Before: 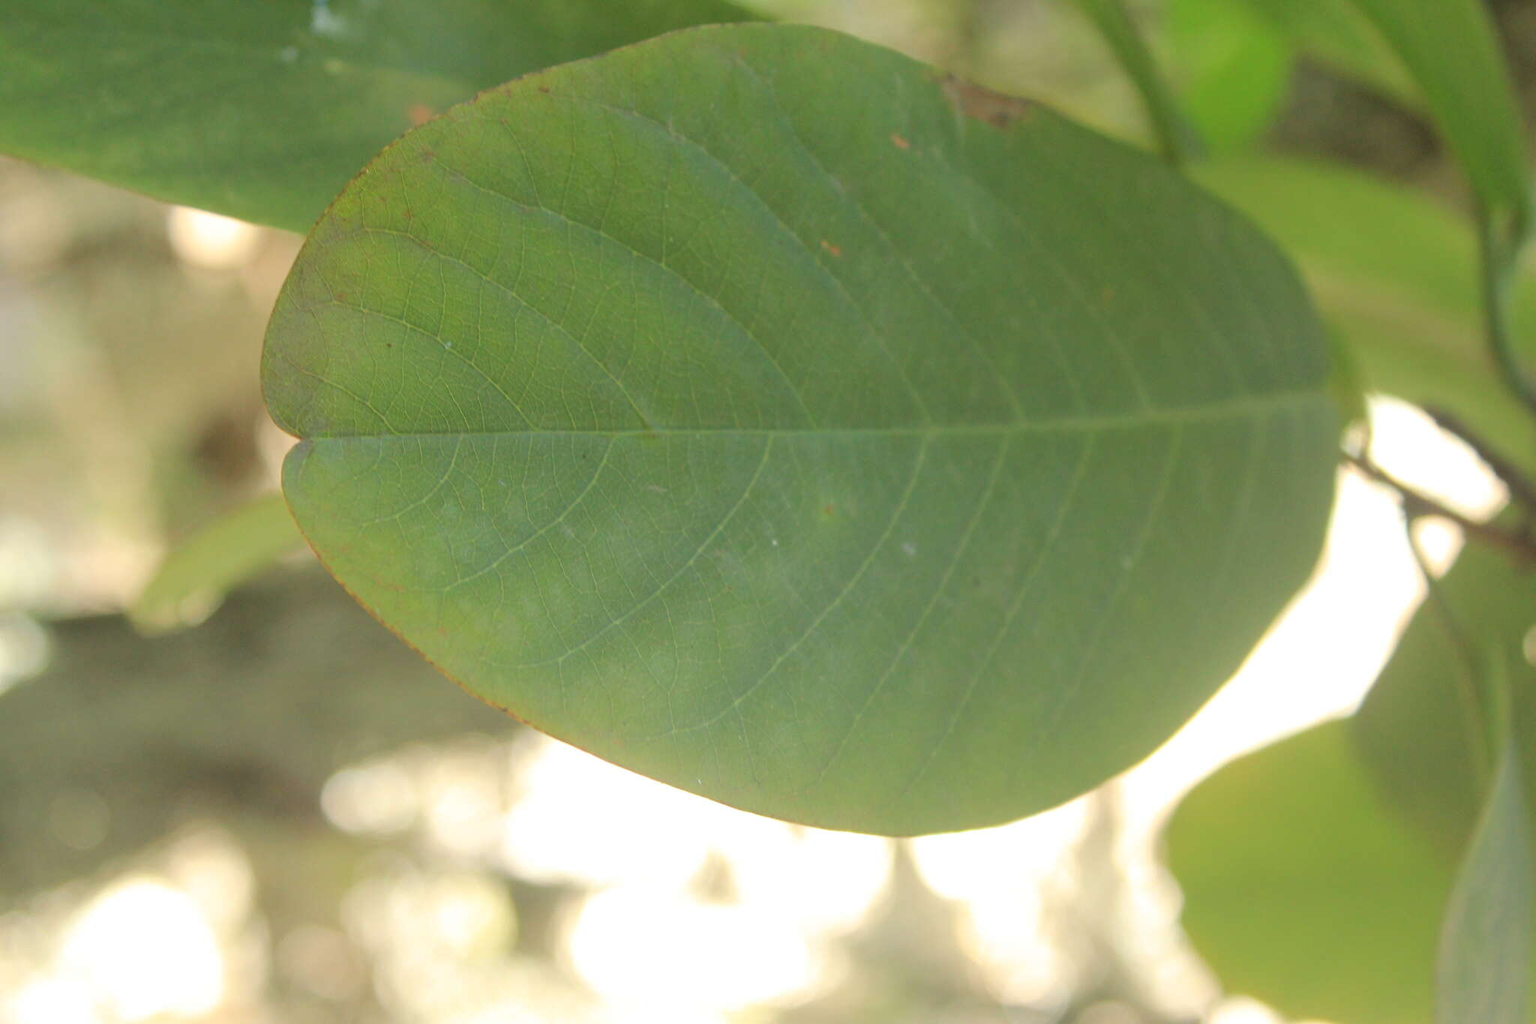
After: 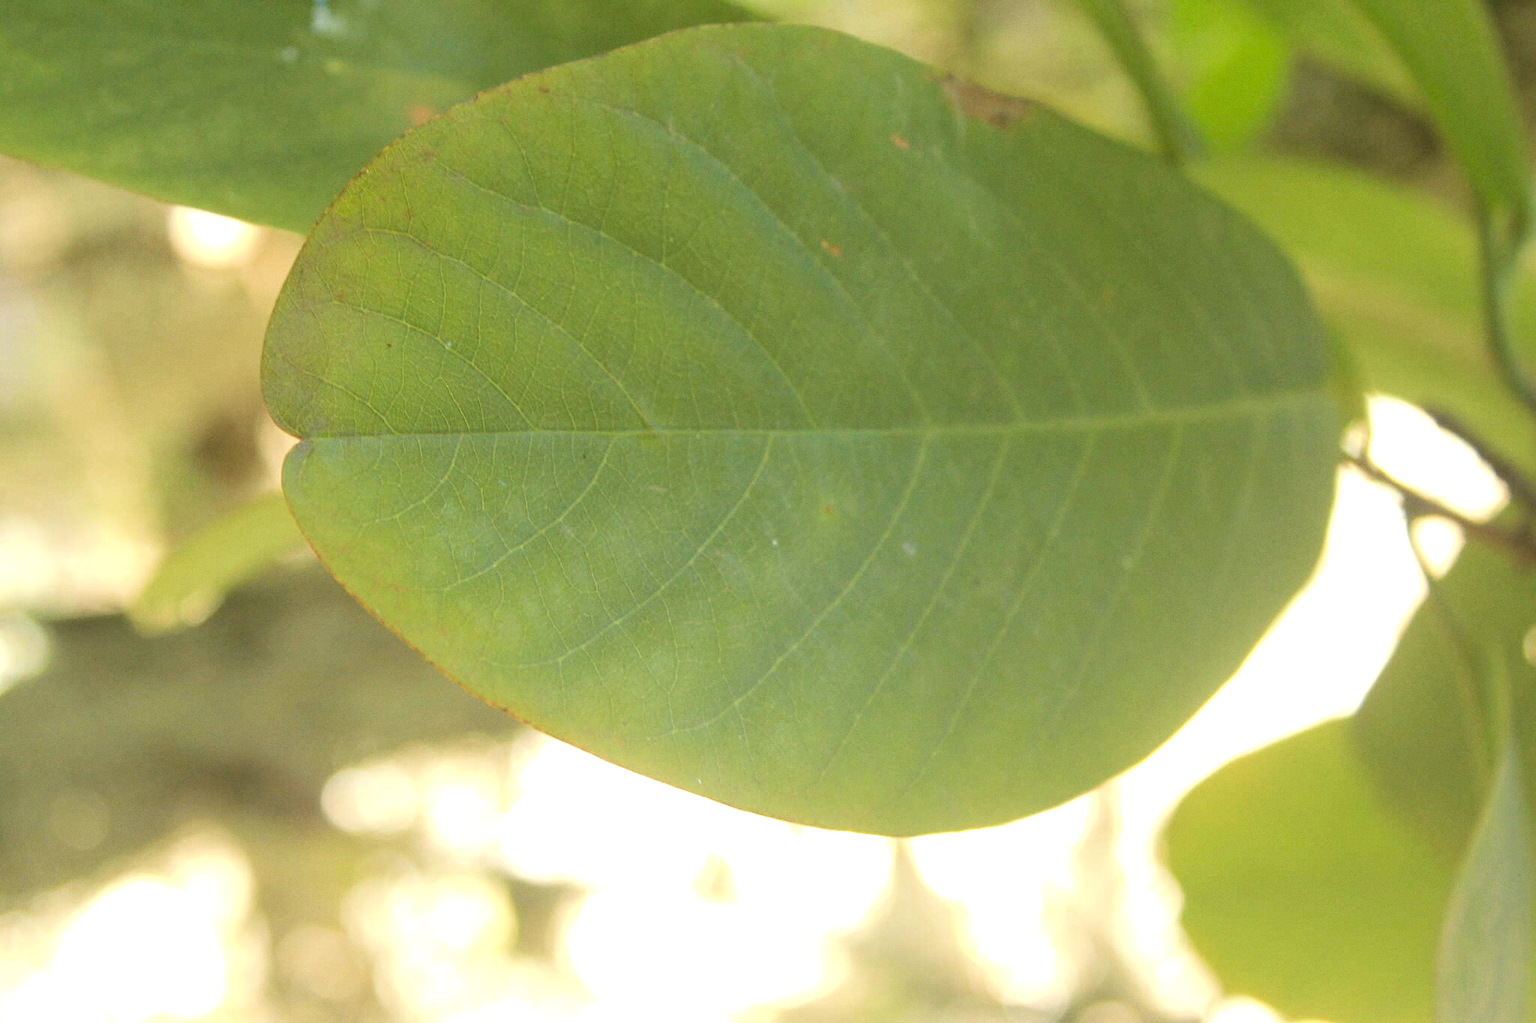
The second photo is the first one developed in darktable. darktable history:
grain: coarseness 0.09 ISO, strength 16.61%
velvia: on, module defaults
color contrast: green-magenta contrast 0.8, blue-yellow contrast 1.1, unbound 0
exposure: black level correction 0.005, exposure 0.417 EV, compensate highlight preservation false
